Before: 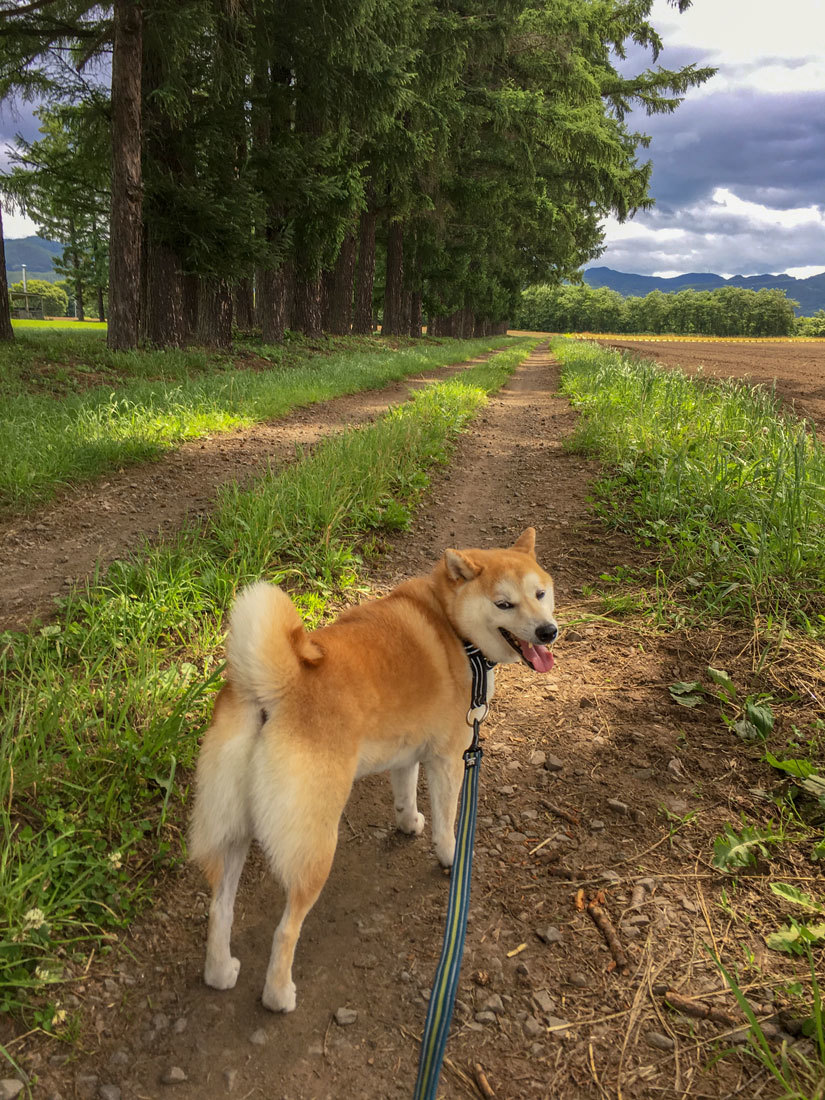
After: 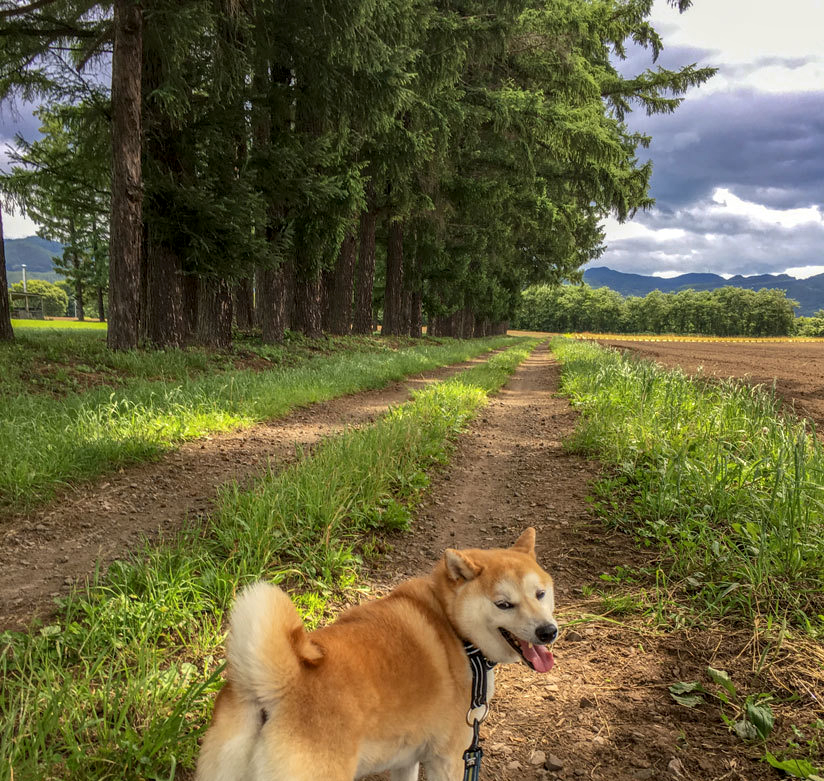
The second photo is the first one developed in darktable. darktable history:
crop: right 0.001%, bottom 28.995%
local contrast: on, module defaults
